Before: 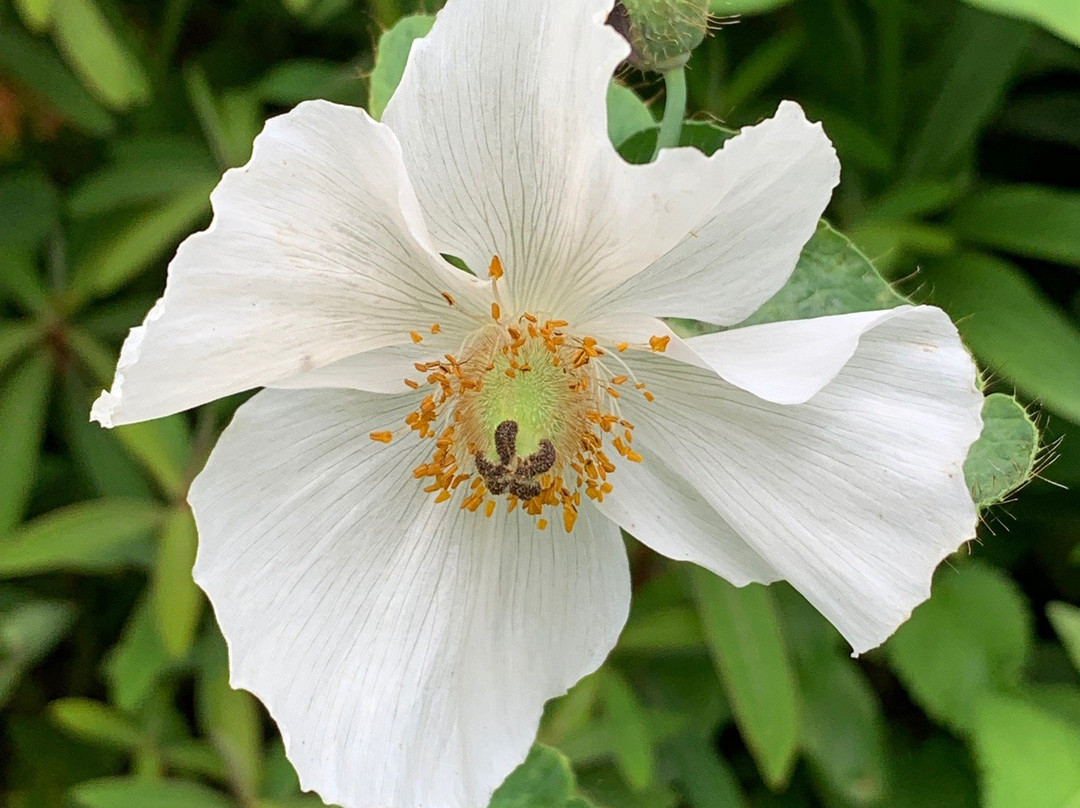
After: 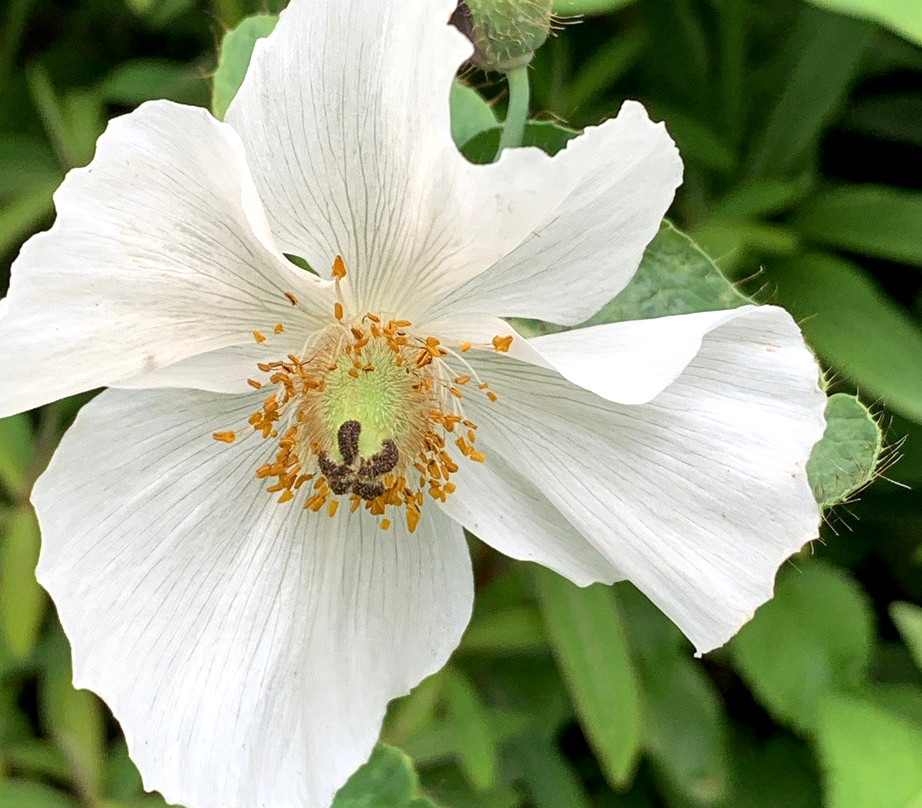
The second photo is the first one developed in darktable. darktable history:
crop and rotate: left 14.557%
shadows and highlights: shadows -11.45, white point adjustment 4.18, highlights 28.98
local contrast: mode bilateral grid, contrast 20, coarseness 51, detail 130%, midtone range 0.2
